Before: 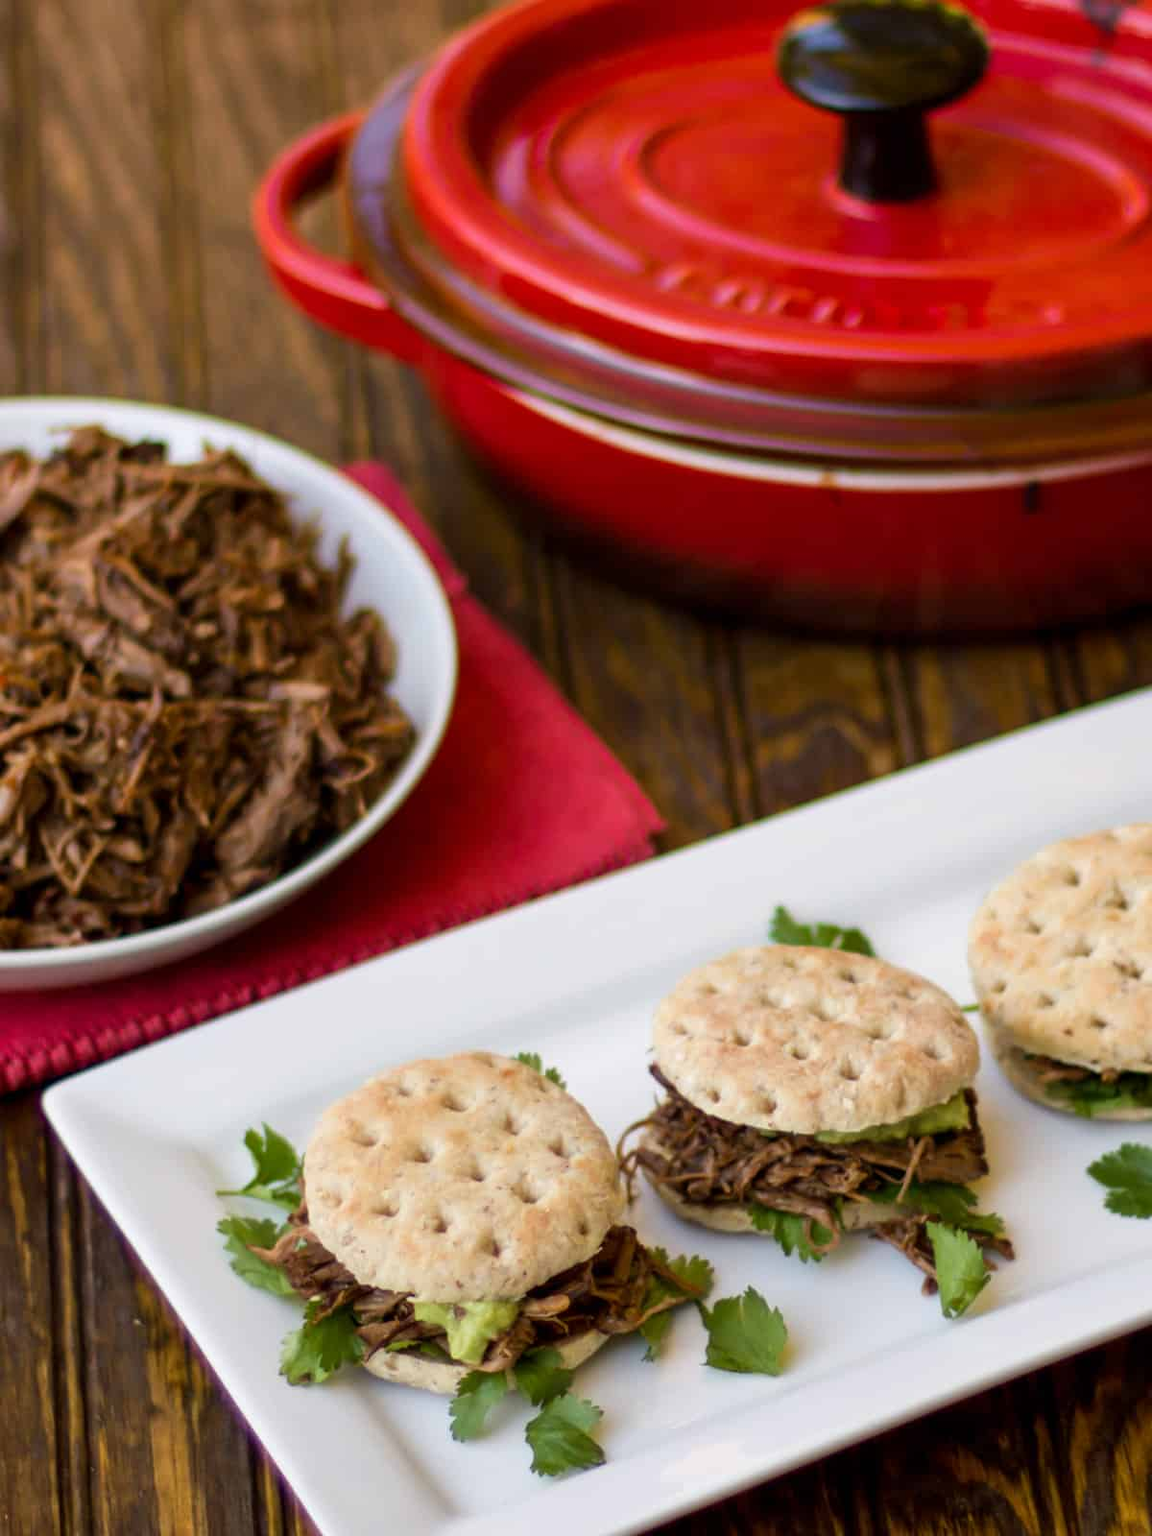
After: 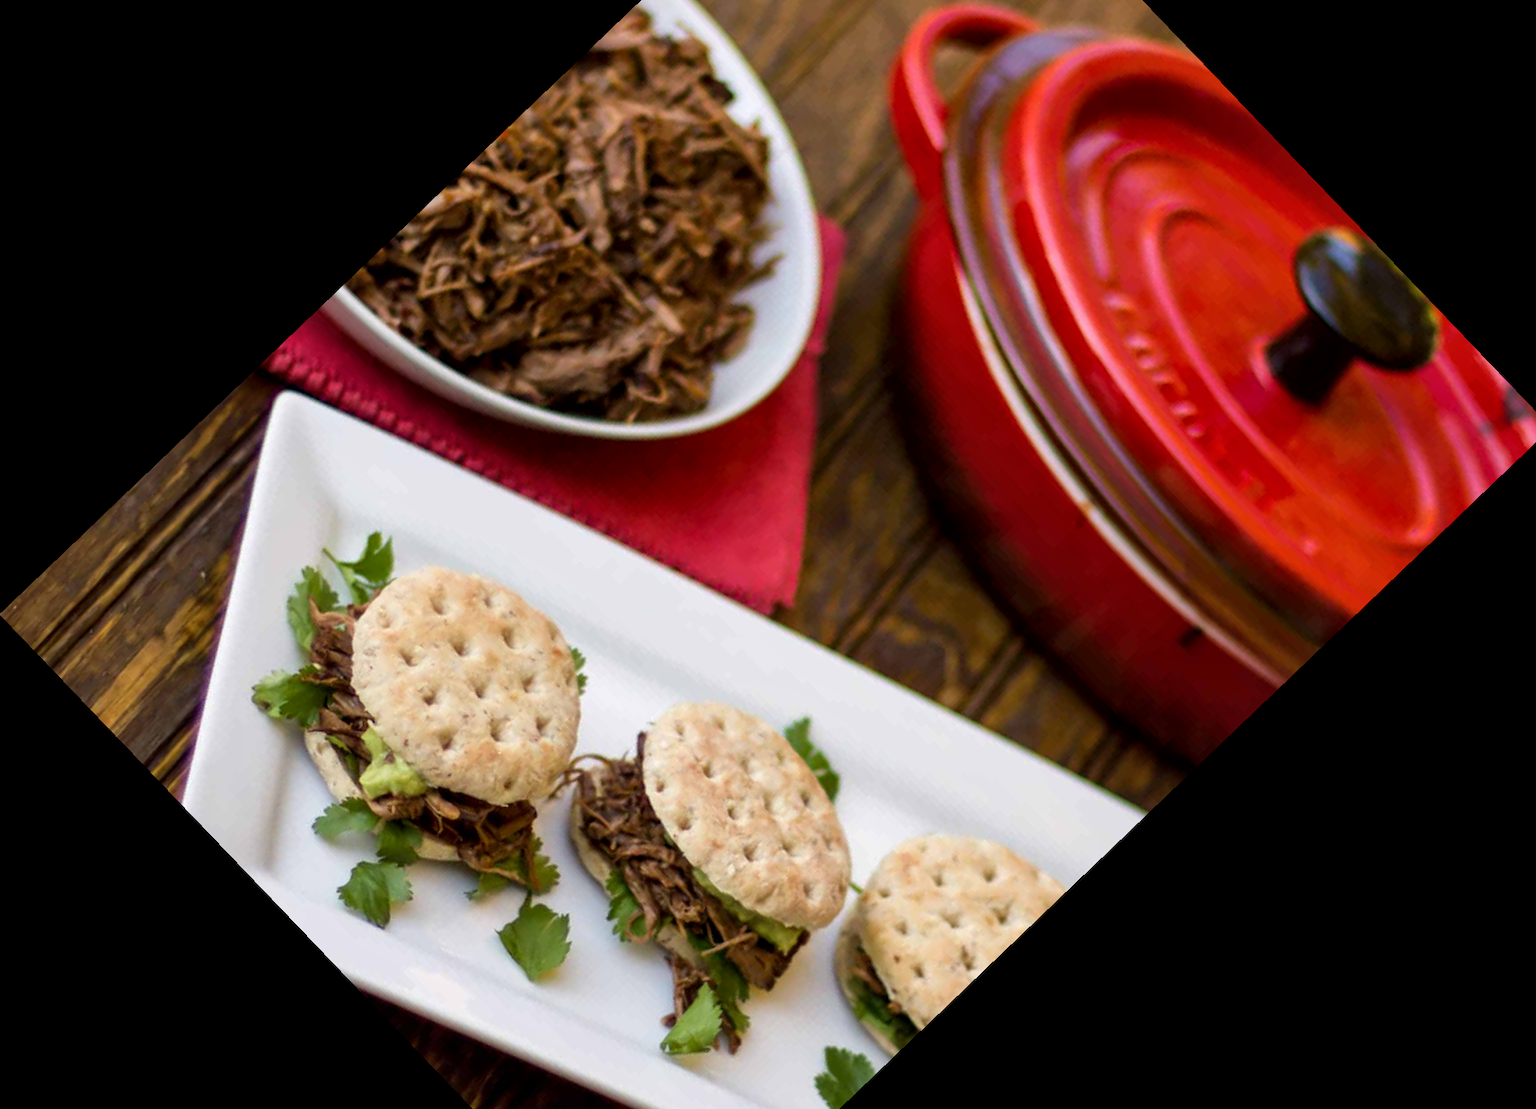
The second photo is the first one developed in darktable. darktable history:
local contrast: mode bilateral grid, contrast 20, coarseness 50, detail 120%, midtone range 0.2
crop and rotate: angle -46.26°, top 16.234%, right 0.912%, bottom 11.704%
